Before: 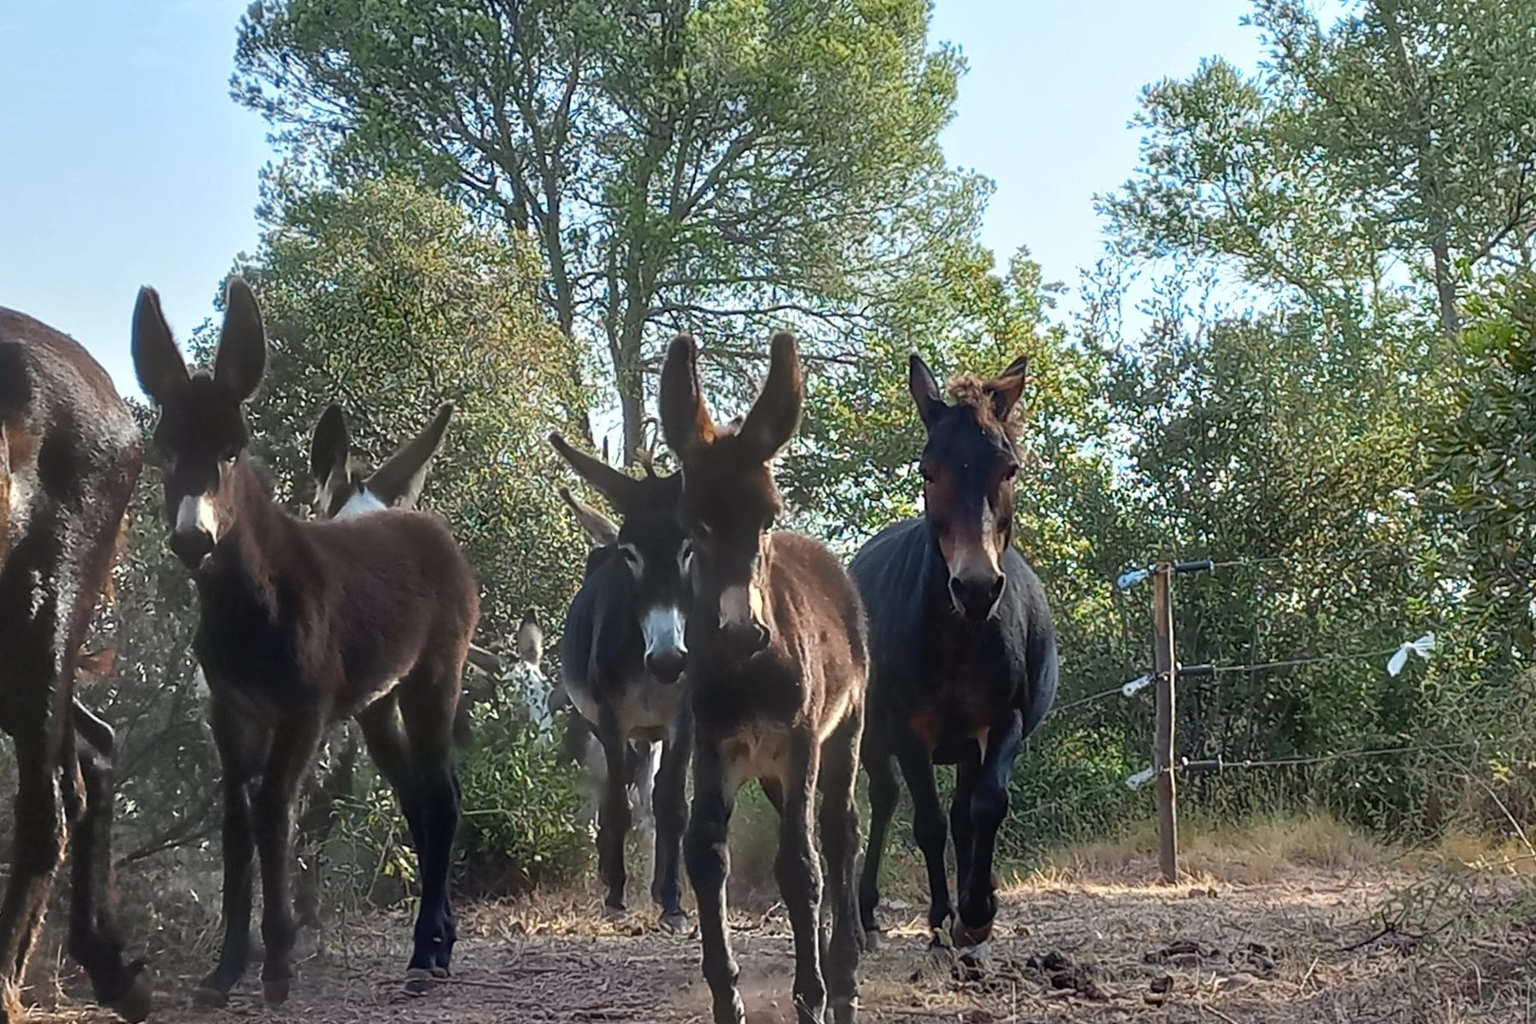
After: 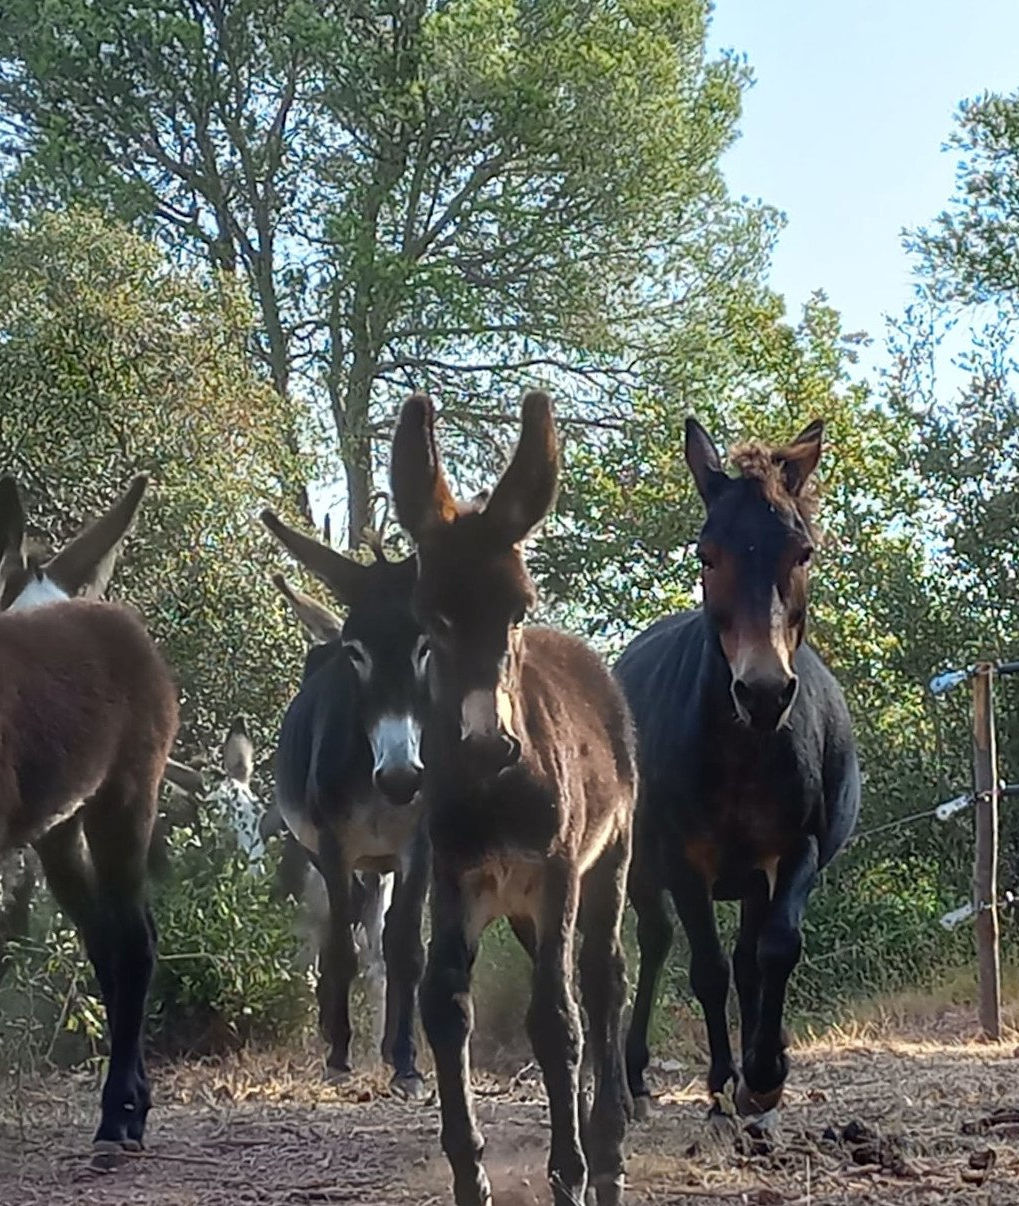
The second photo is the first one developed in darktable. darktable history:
crop: left 21.341%, right 22.302%
